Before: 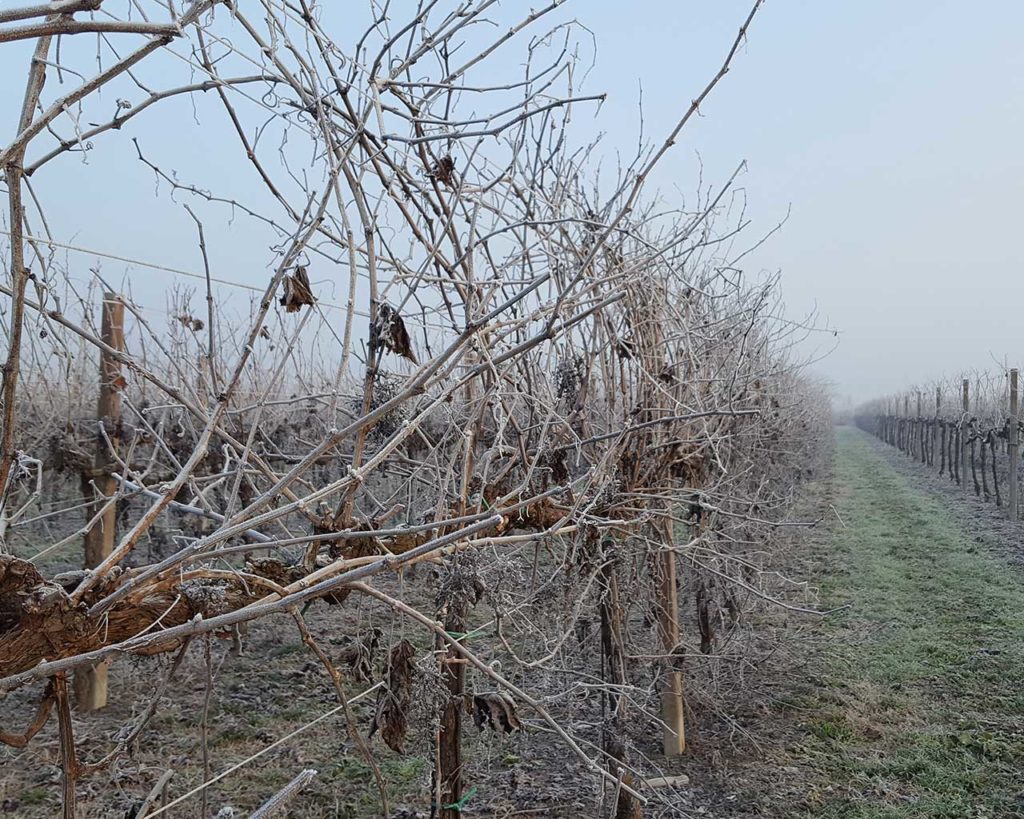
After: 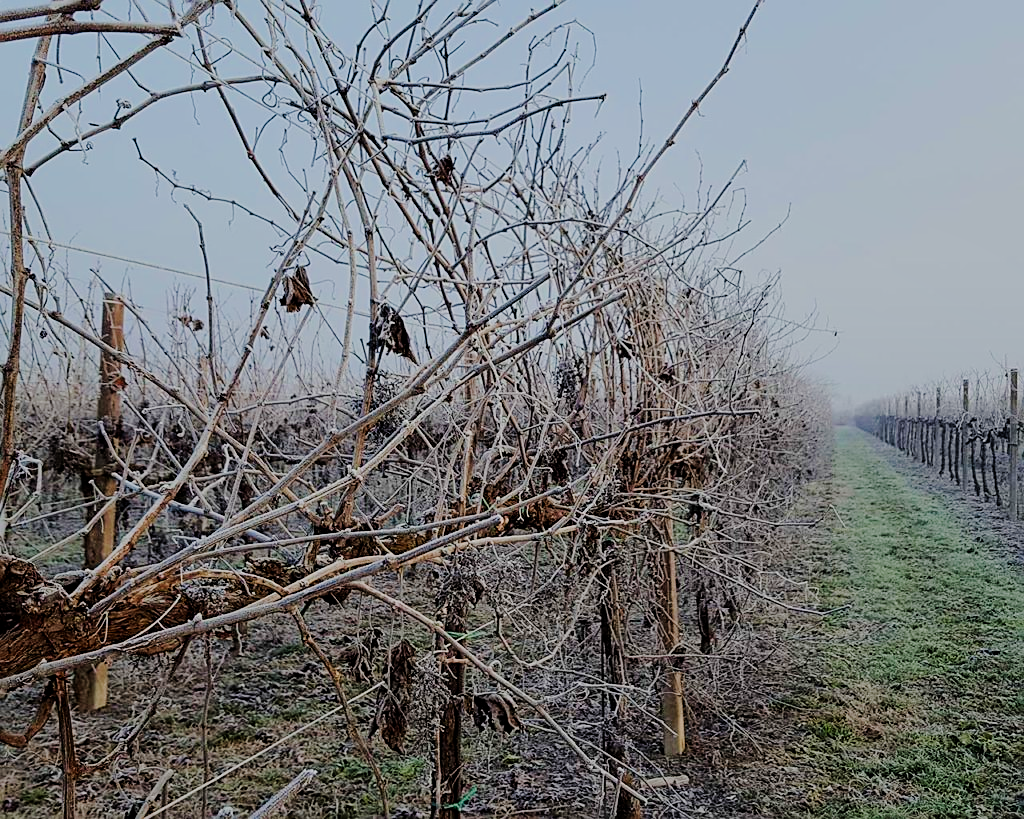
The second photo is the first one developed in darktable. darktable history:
filmic rgb: black relative exposure -7.65 EV, white relative exposure 4.56 EV, hardness 3.61
sharpen: on, module defaults
shadows and highlights: shadows -20.1, white point adjustment -2.09, highlights -34.86
contrast brightness saturation: contrast -0.021, brightness -0.009, saturation 0.035
tone curve: curves: ch0 [(0.029, 0) (0.134, 0.063) (0.249, 0.198) (0.378, 0.365) (0.499, 0.529) (1, 1)], preserve colors none
velvia: on, module defaults
